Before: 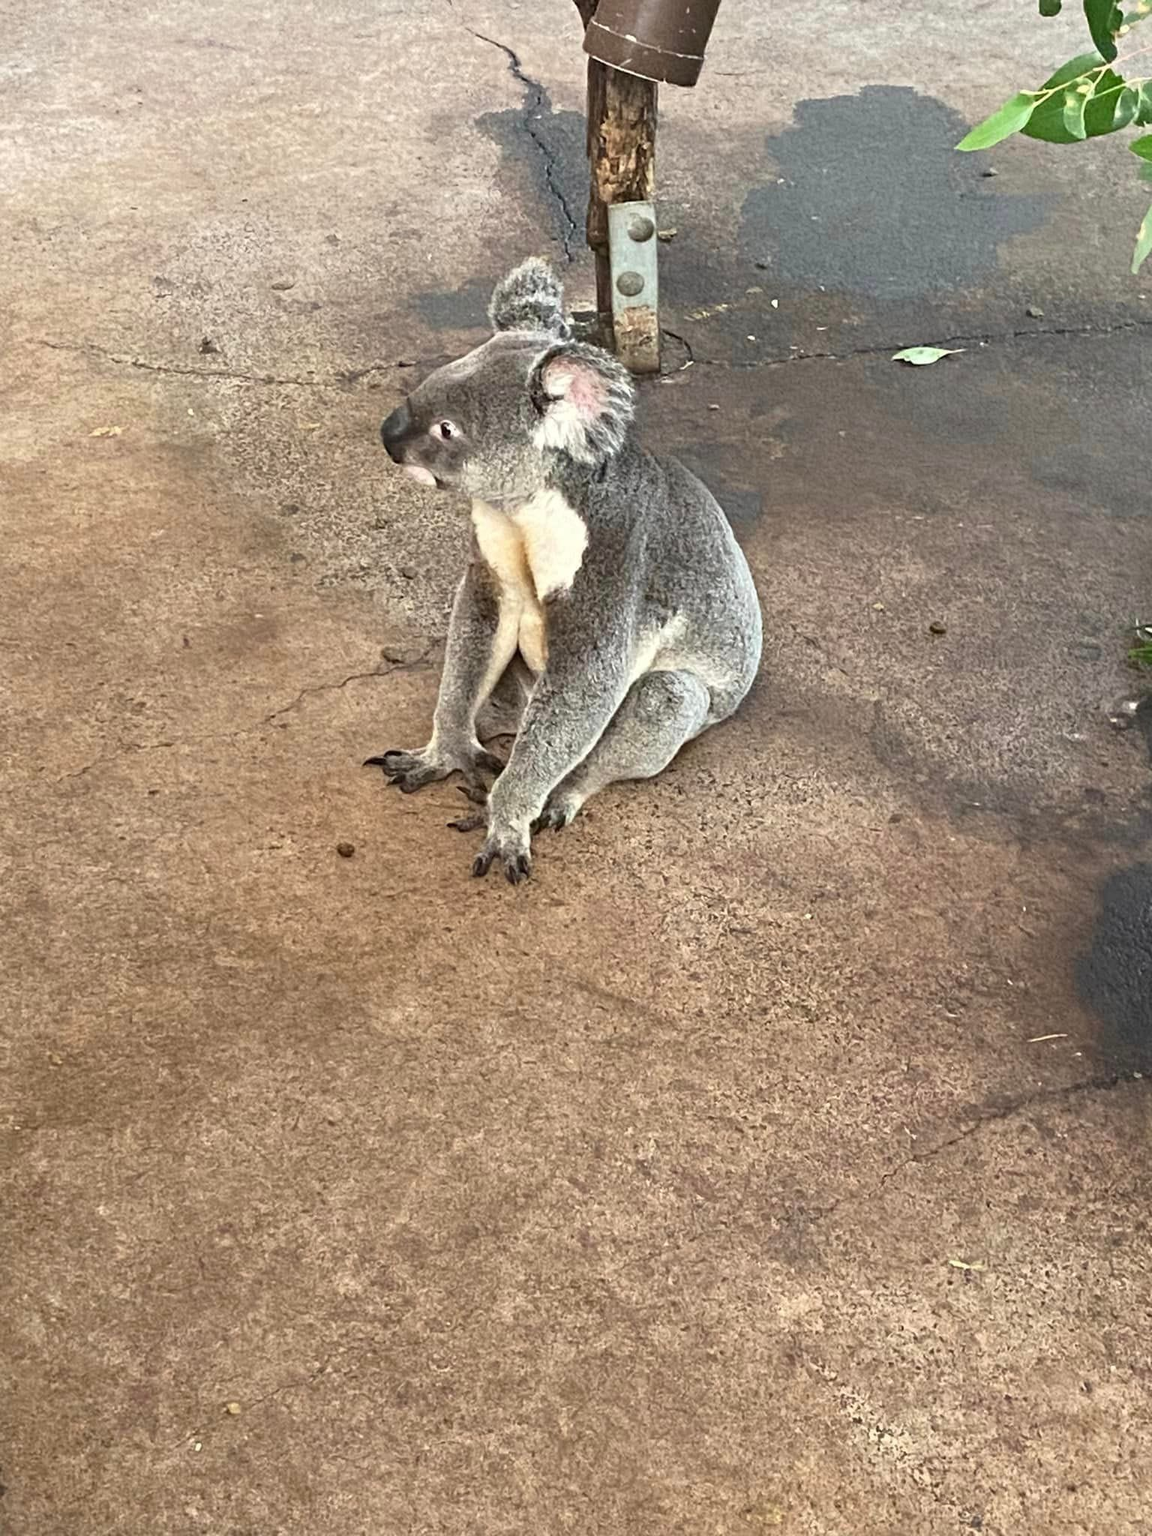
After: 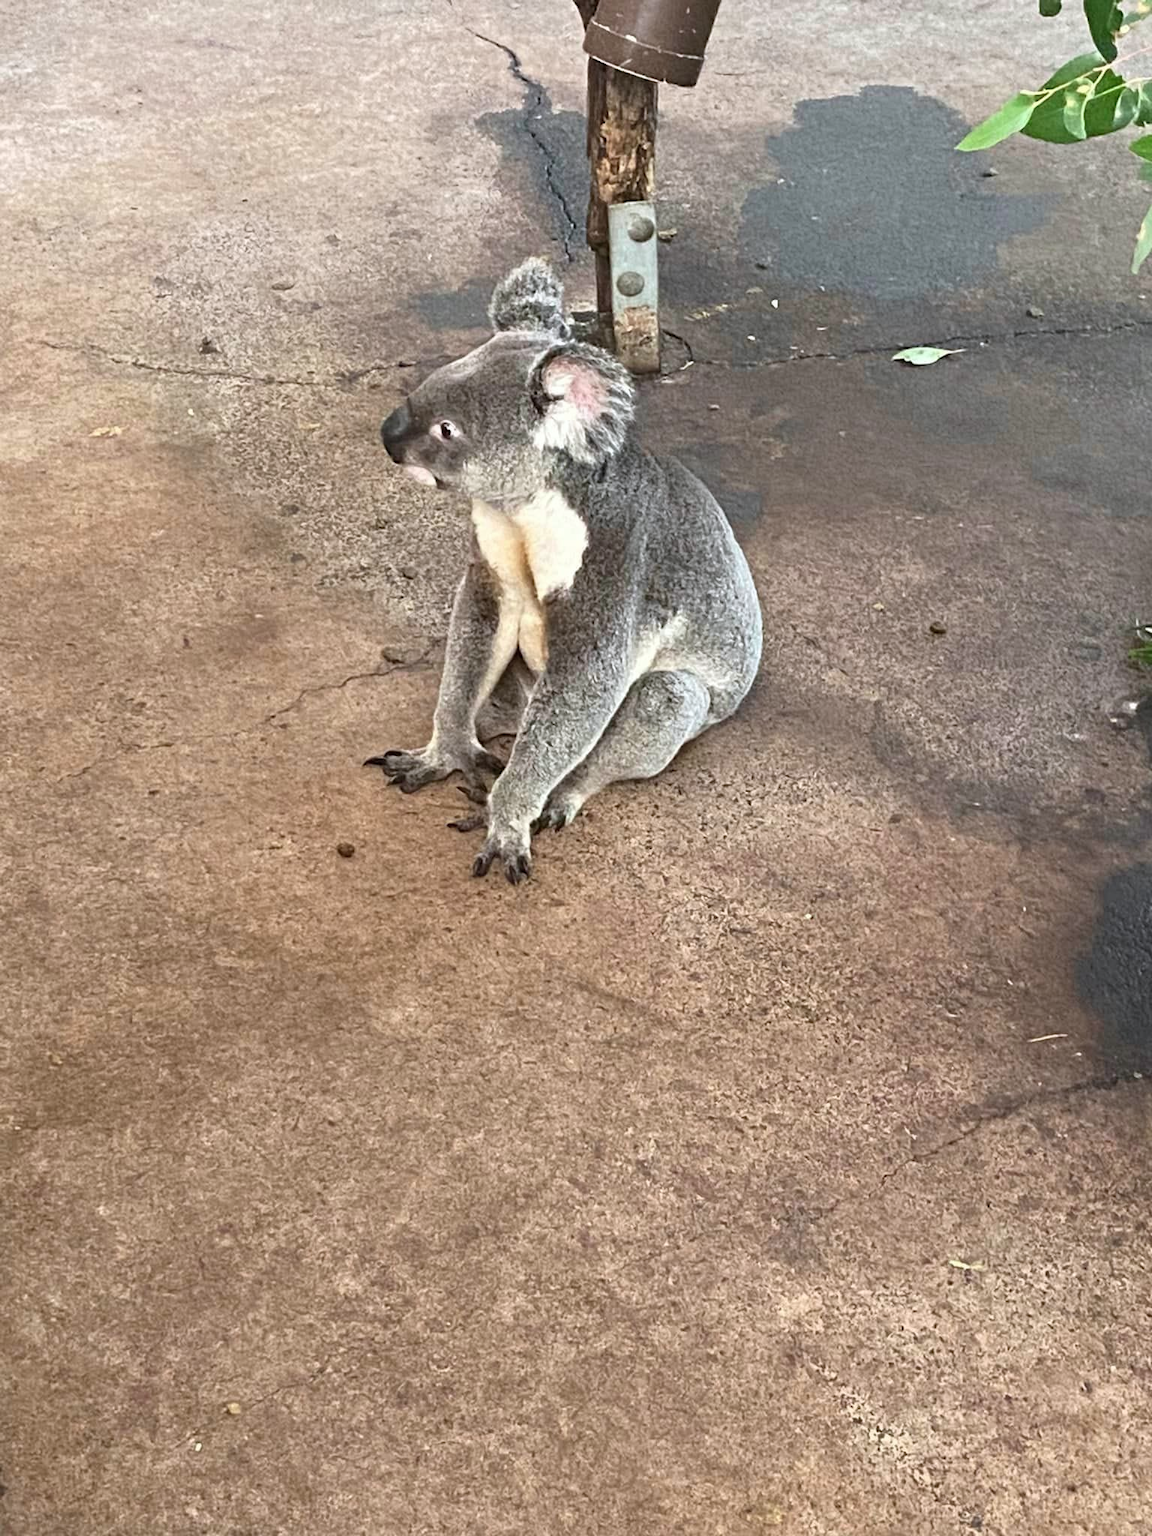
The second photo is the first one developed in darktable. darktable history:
white balance: red 1.009, blue 0.985
color correction: highlights a* -0.137, highlights b* -5.91, shadows a* -0.137, shadows b* -0.137
